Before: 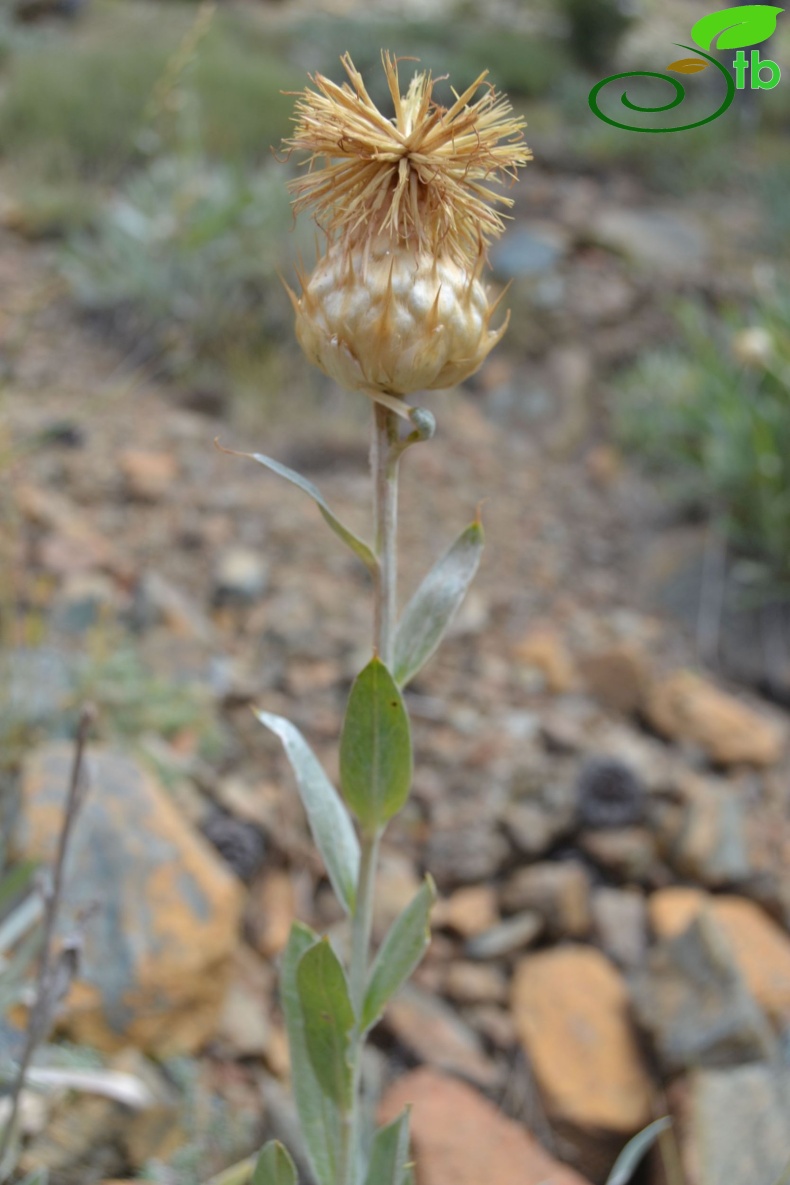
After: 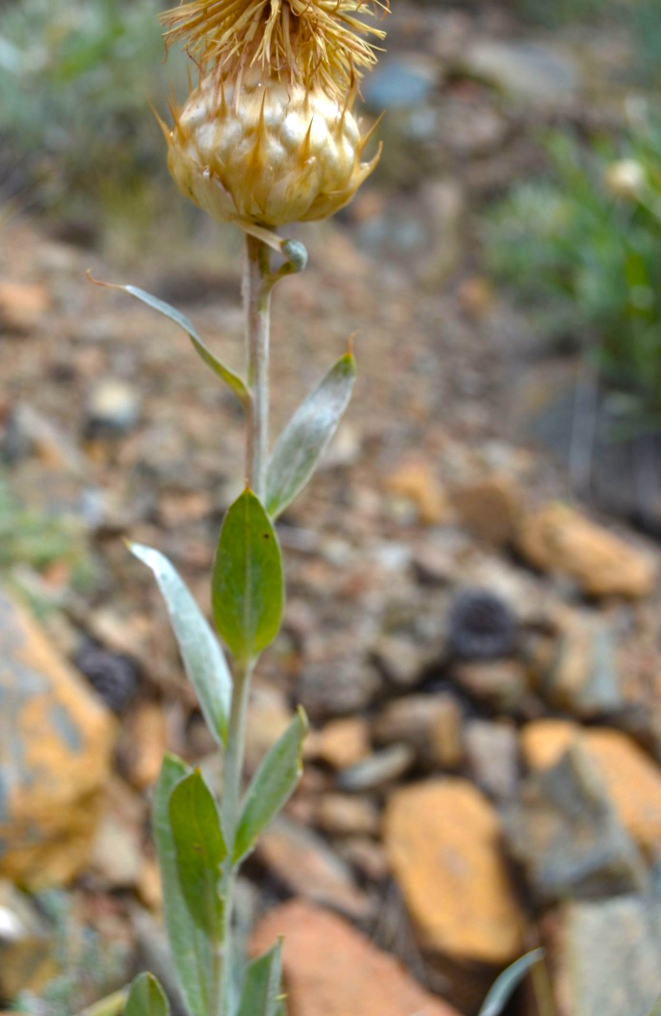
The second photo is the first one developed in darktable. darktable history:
color balance rgb: linear chroma grading › global chroma 16.62%, perceptual saturation grading › highlights -8.63%, perceptual saturation grading › mid-tones 18.66%, perceptual saturation grading › shadows 28.49%, perceptual brilliance grading › highlights 14.22%, perceptual brilliance grading › shadows -18.96%, global vibrance 27.71%
crop: left 16.315%, top 14.246%
